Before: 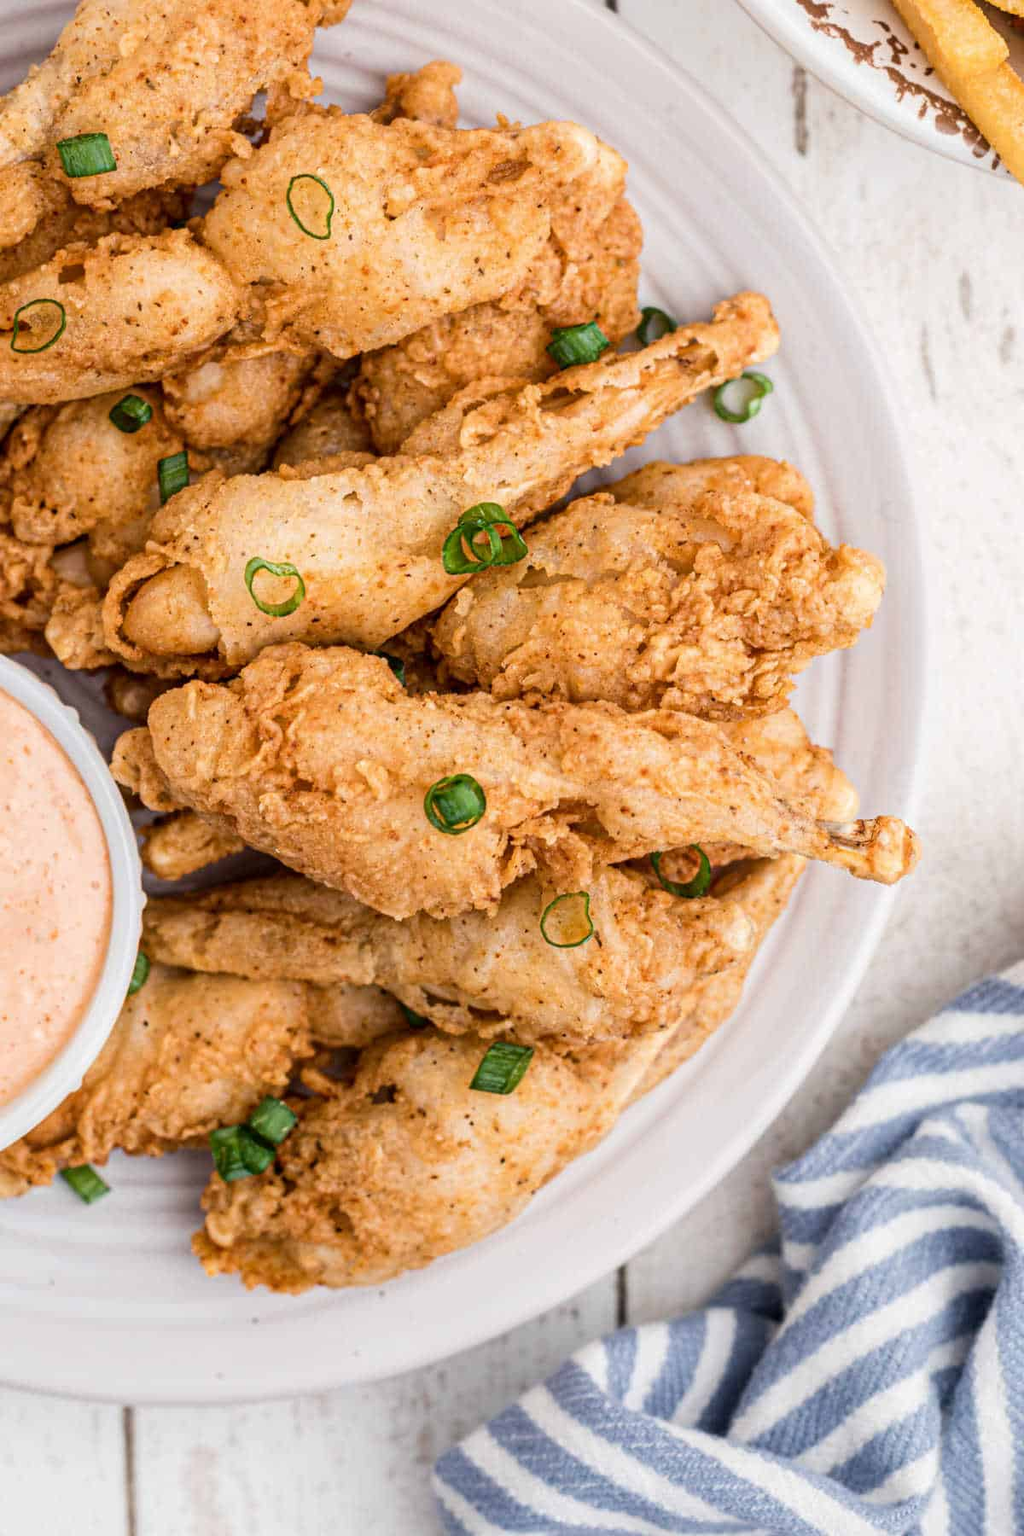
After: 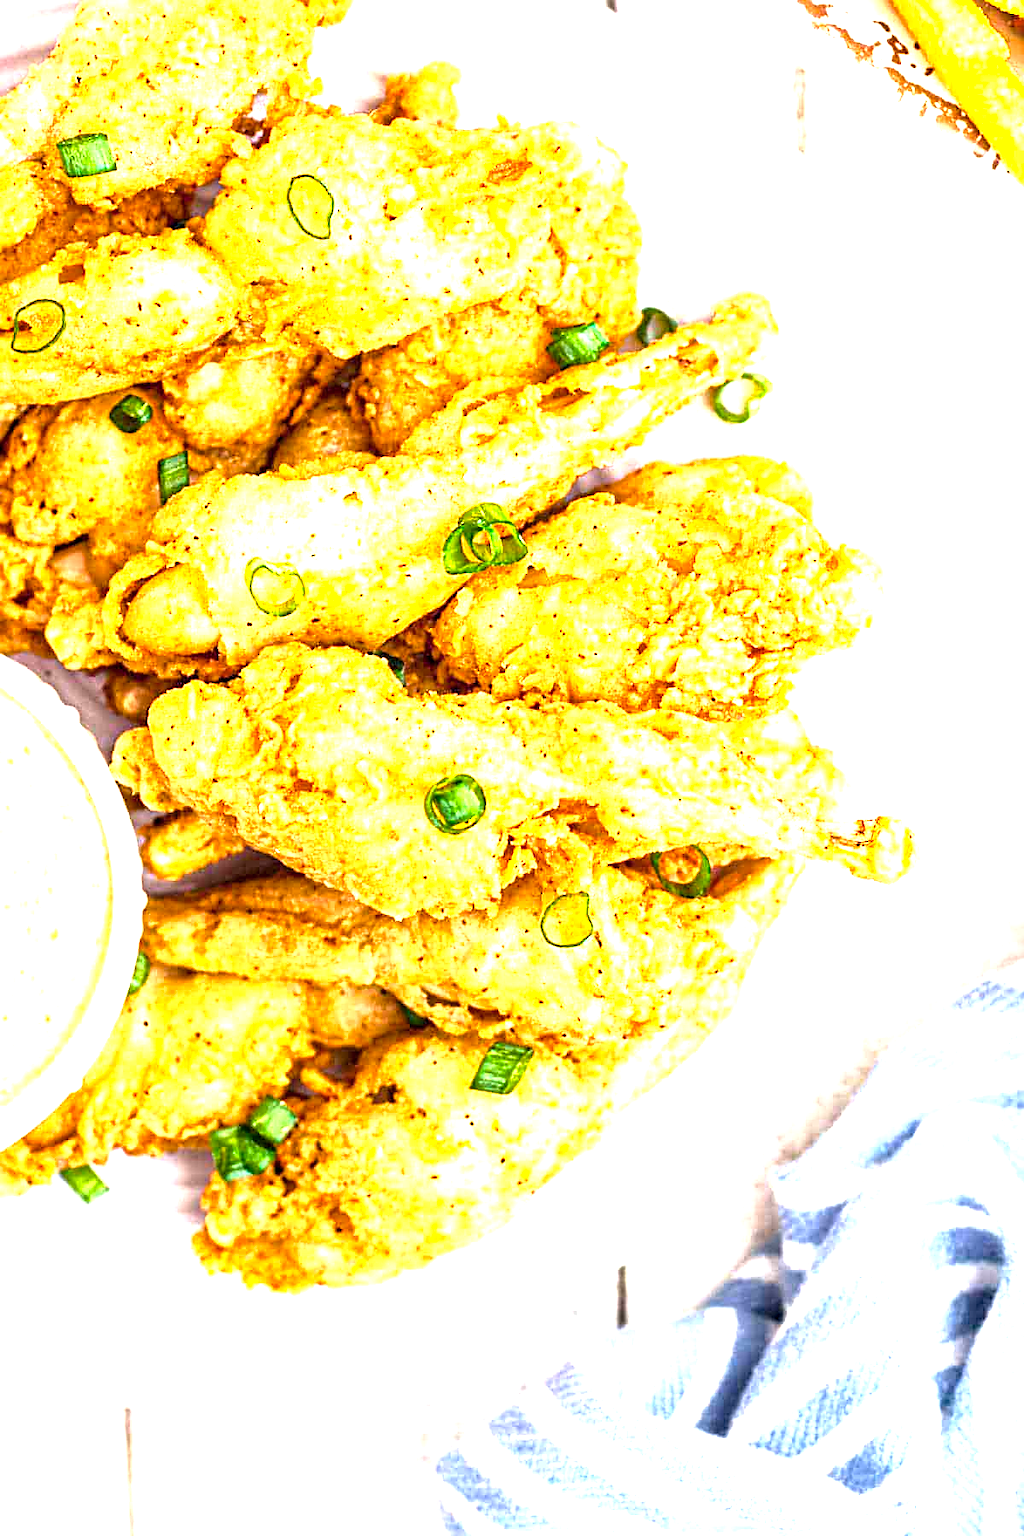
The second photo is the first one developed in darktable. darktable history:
contrast equalizer: octaves 7, y [[0.528 ×6], [0.514 ×6], [0.362 ×6], [0 ×6], [0 ×6]]
shadows and highlights: shadows 25, highlights -25
sharpen: on, module defaults
color balance rgb: global vibrance 42.74%
exposure: exposure 2.25 EV, compensate highlight preservation false
